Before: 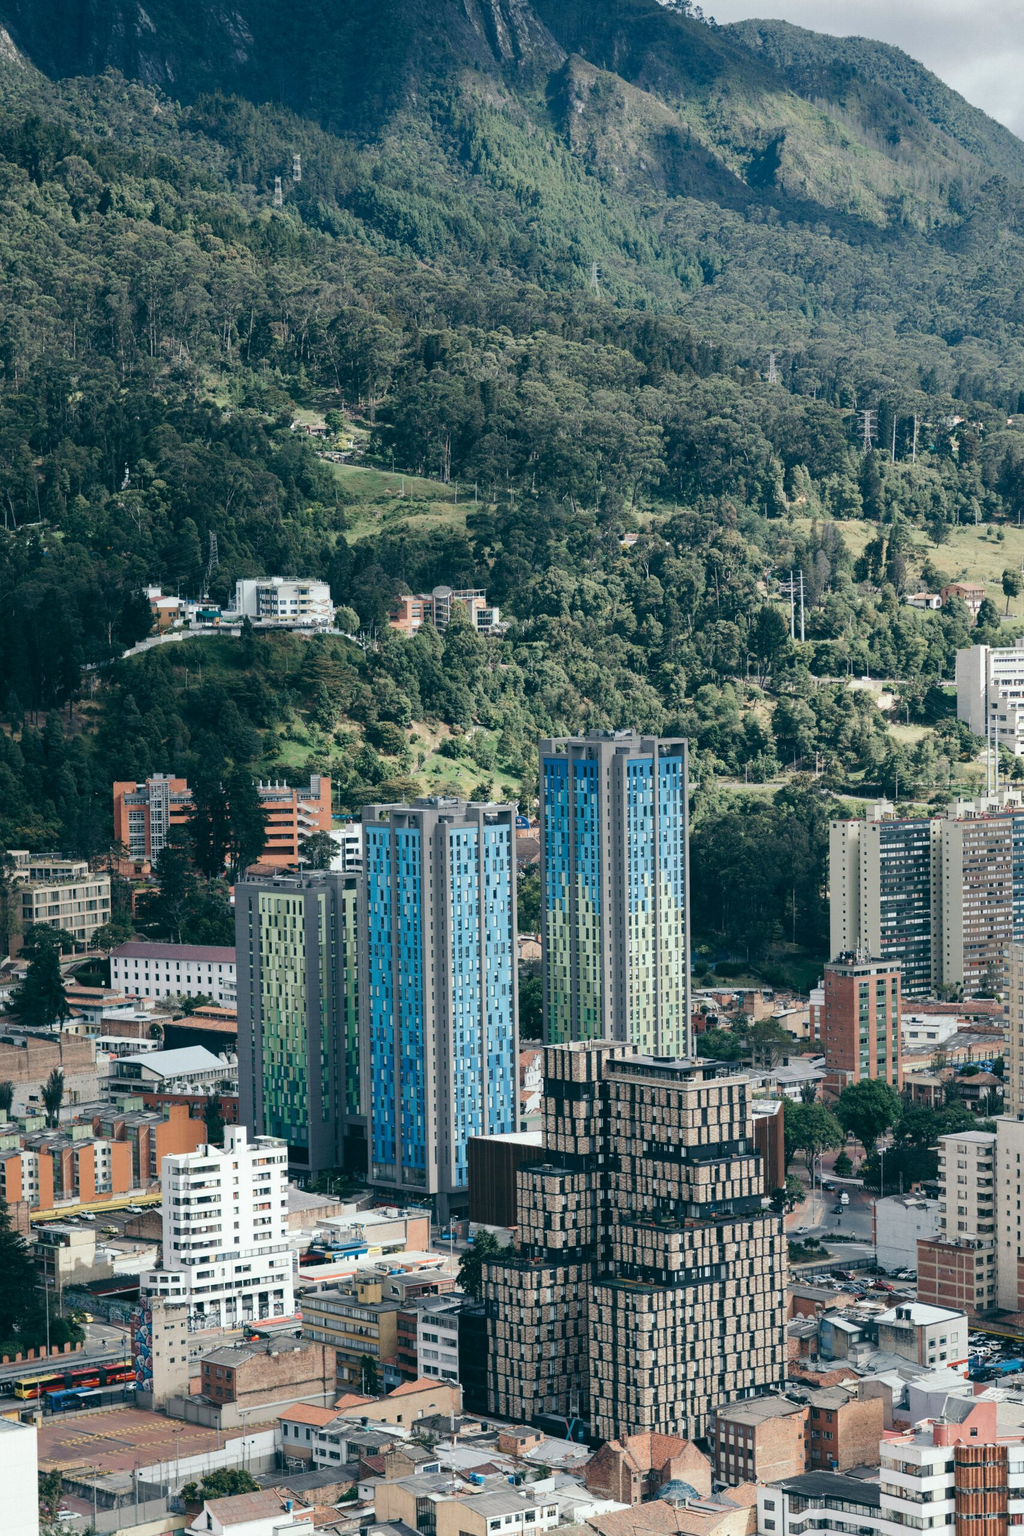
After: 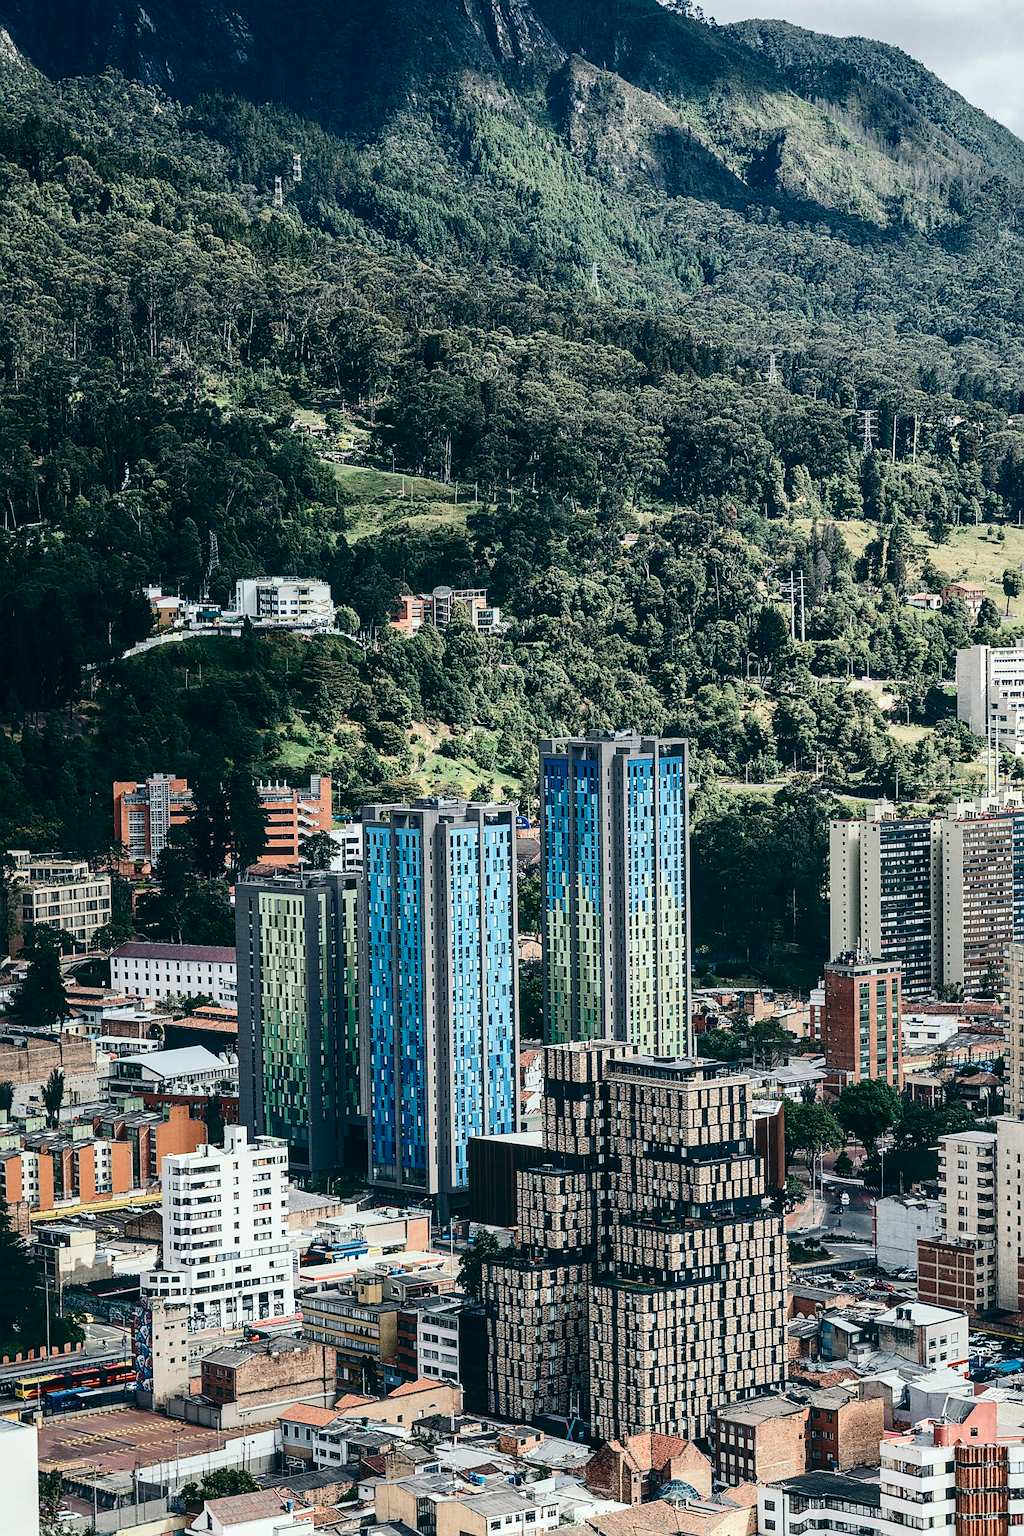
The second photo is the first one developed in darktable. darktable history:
sharpen: radius 1.424, amount 1.254, threshold 0.82
local contrast: on, module defaults
contrast brightness saturation: contrast 0.308, brightness -0.077, saturation 0.165
